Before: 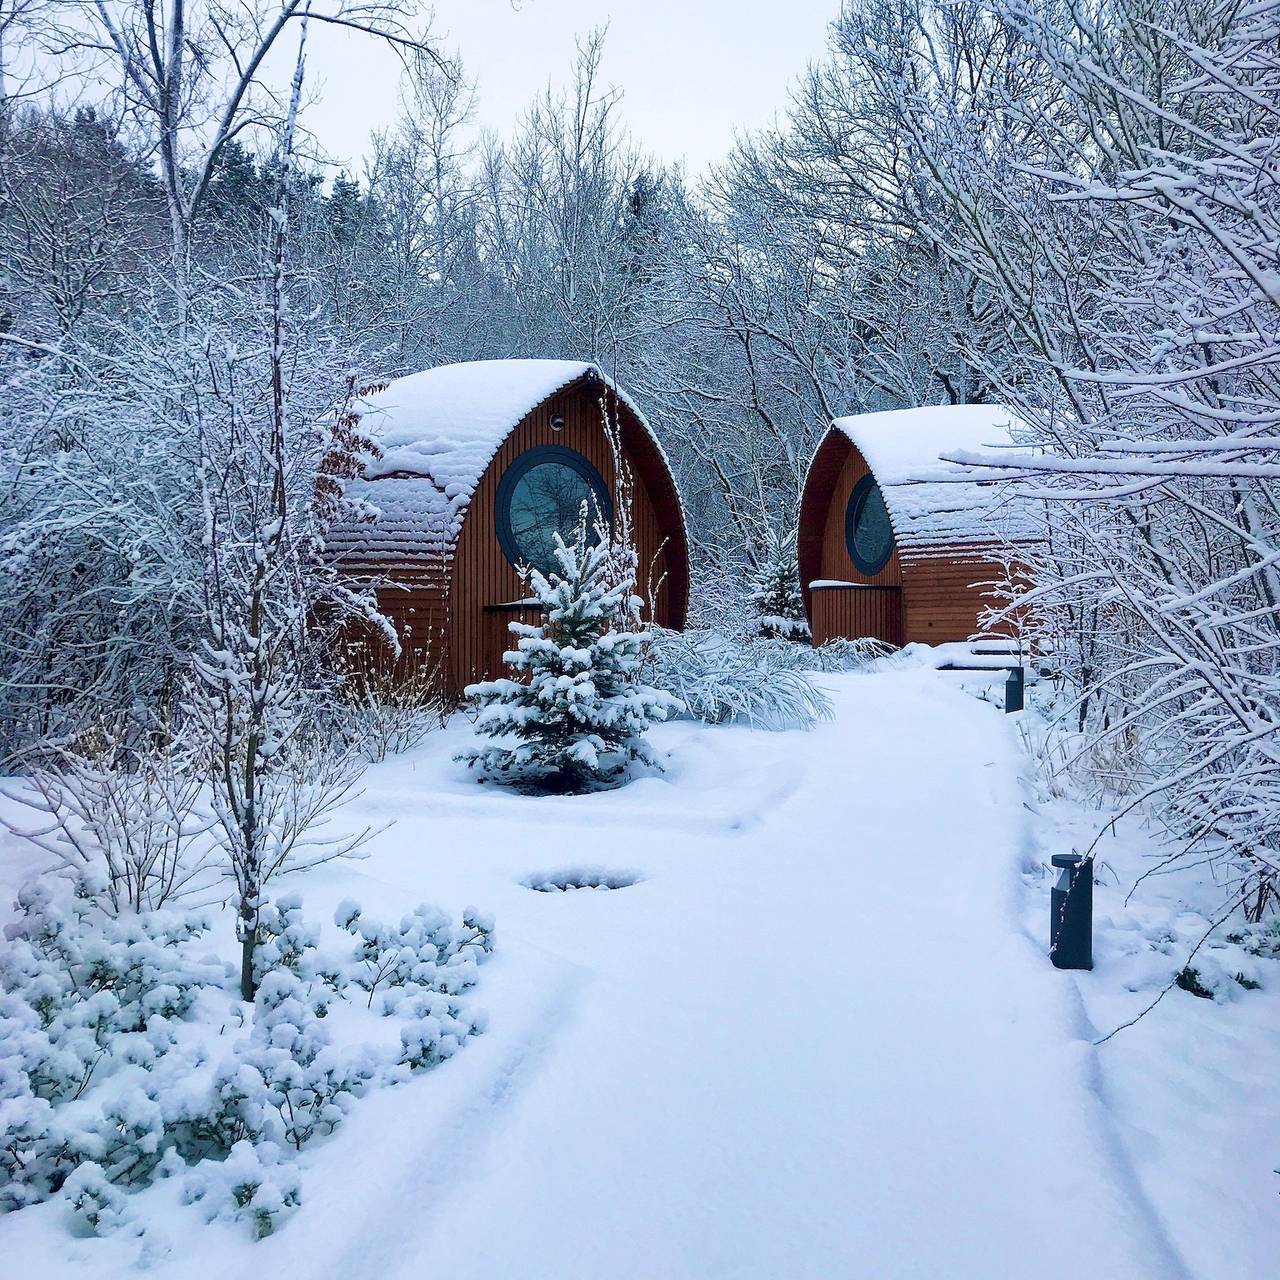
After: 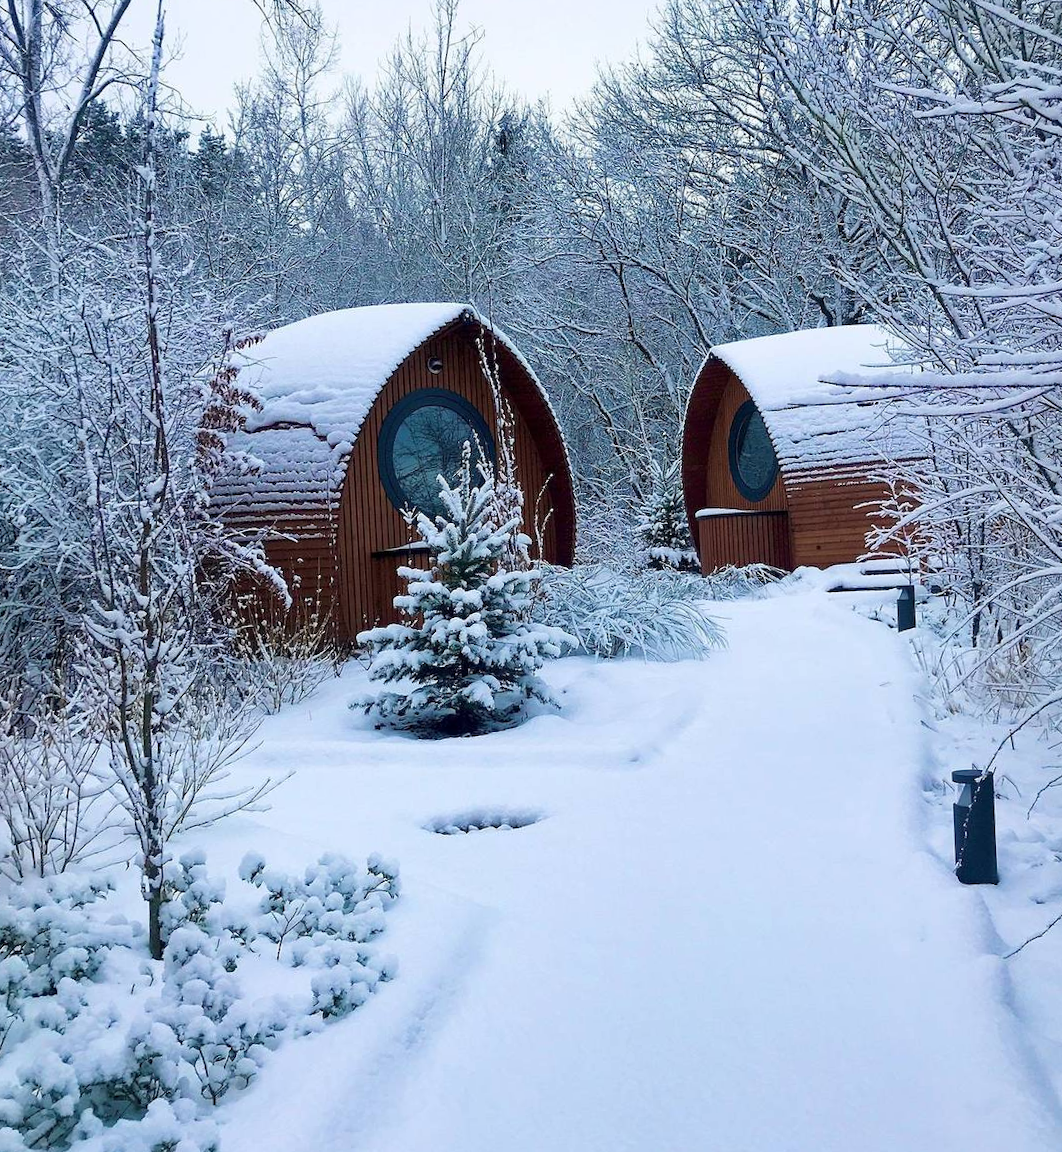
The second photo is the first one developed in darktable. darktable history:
crop: left 8.026%, right 7.374%
rotate and perspective: rotation -3°, crop left 0.031, crop right 0.968, crop top 0.07, crop bottom 0.93
